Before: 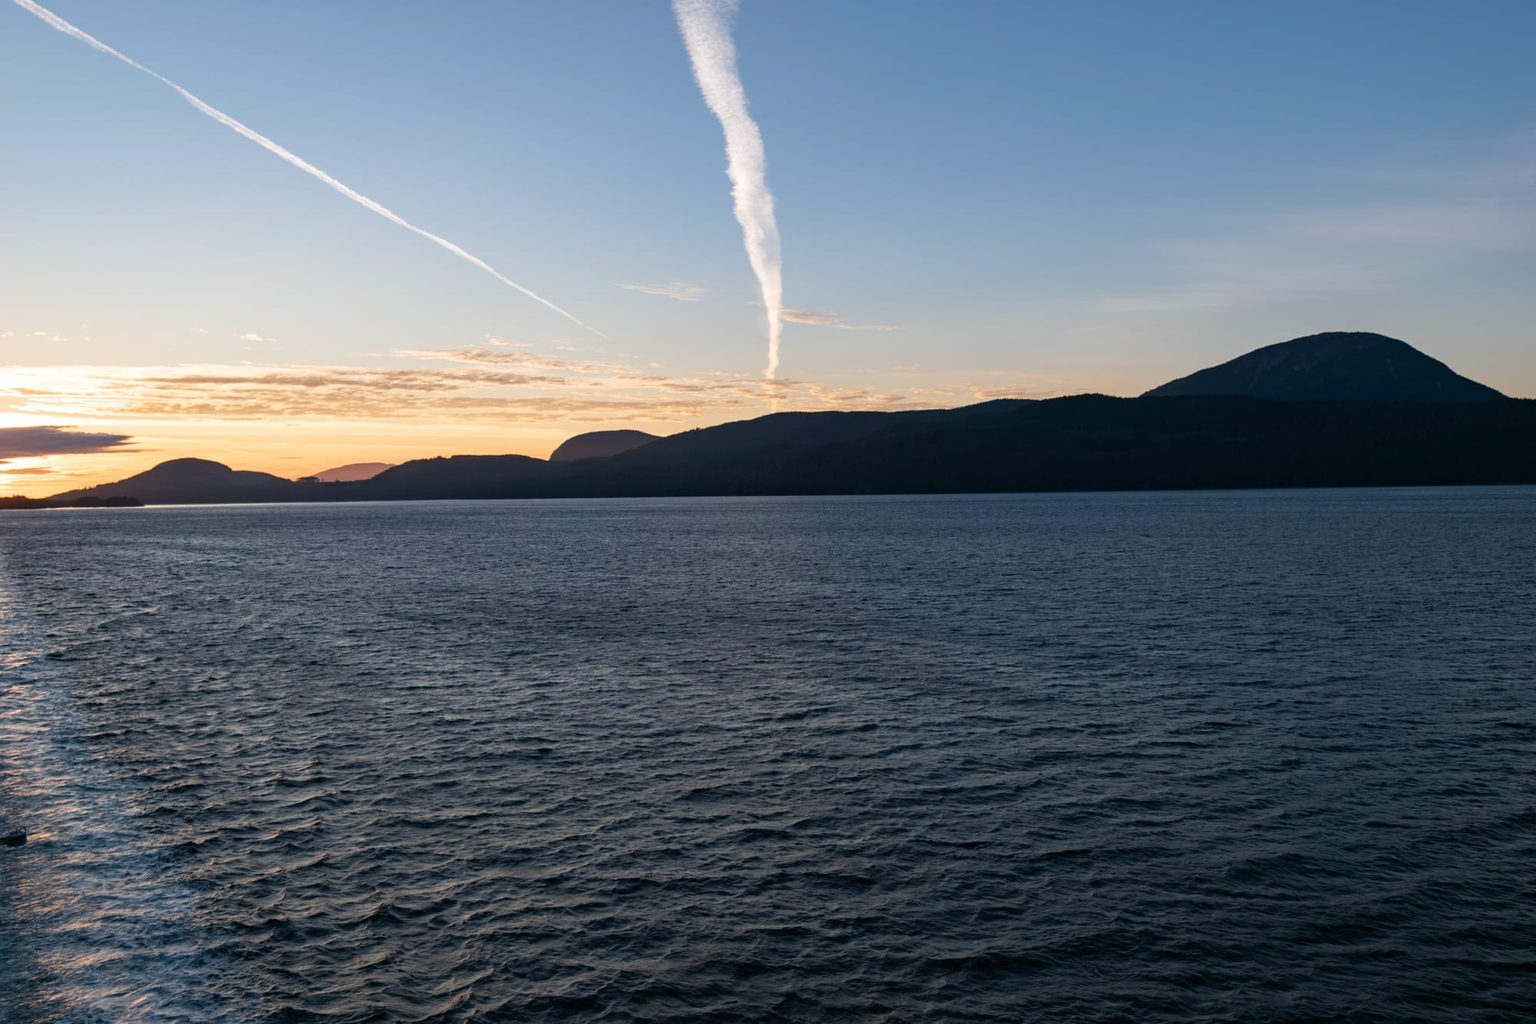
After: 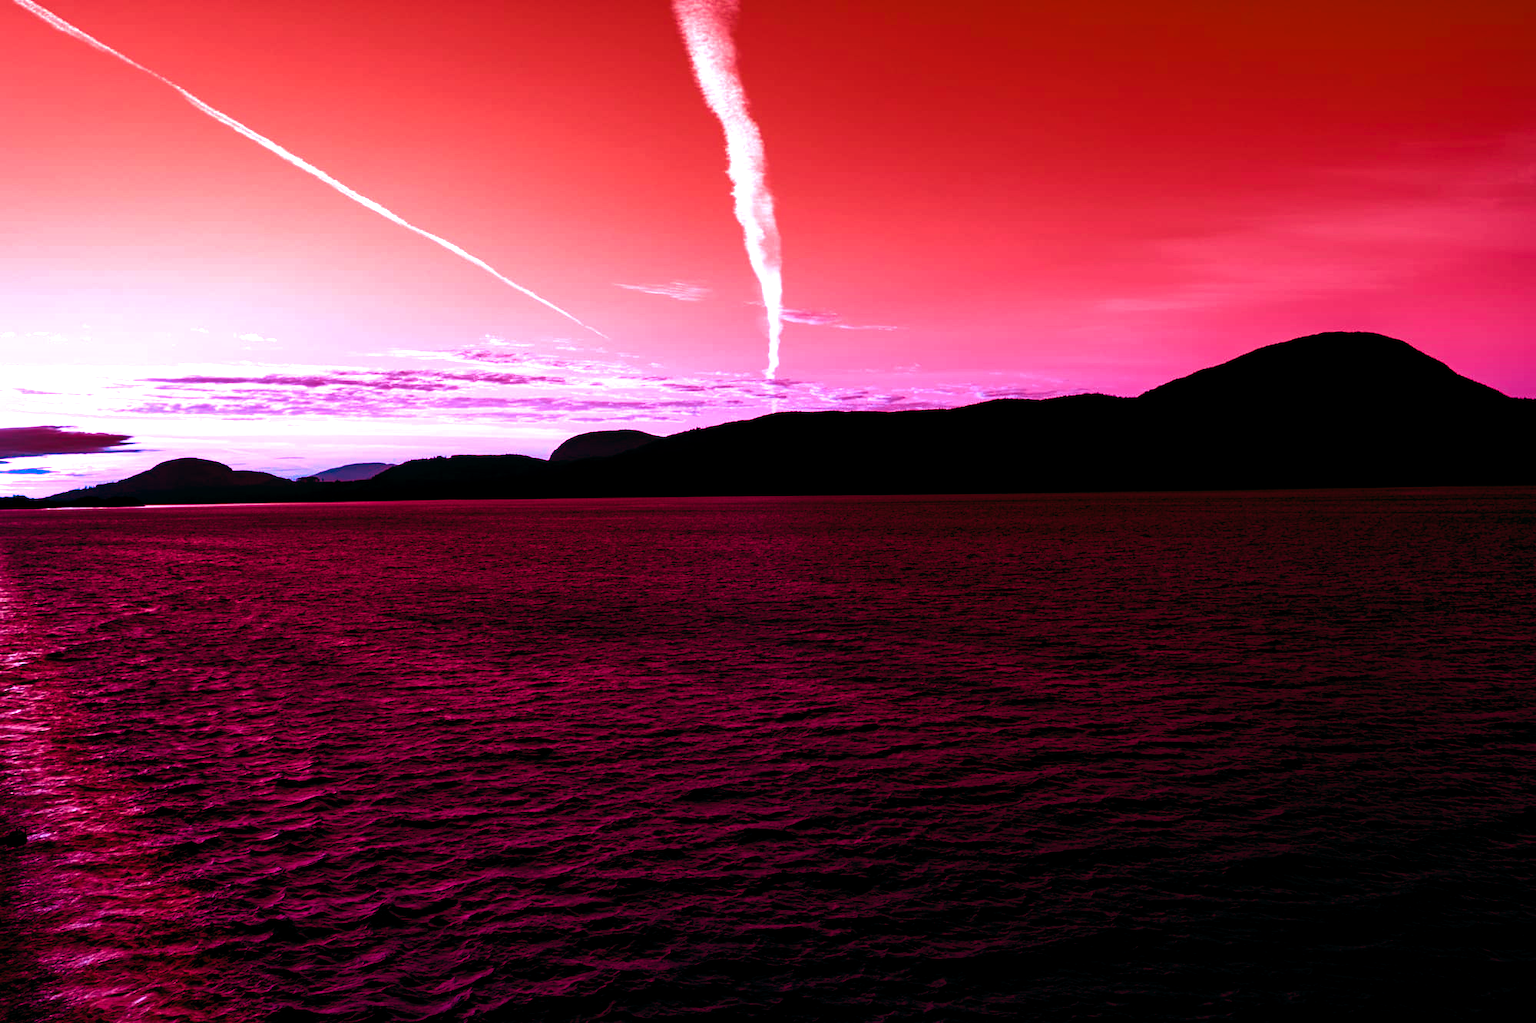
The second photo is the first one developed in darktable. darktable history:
exposure: exposure 0.191 EV, compensate highlight preservation false
color balance rgb: shadows lift › luminance -18.76%, shadows lift › chroma 35.44%, power › luminance -3.76%, power › hue 142.17°, highlights gain › chroma 7.5%, highlights gain › hue 184.75°, global offset › luminance -0.52%, global offset › chroma 0.91%, global offset › hue 173.36°, shadows fall-off 300%, white fulcrum 2 EV, highlights fall-off 300%, linear chroma grading › shadows 17.19%, linear chroma grading › highlights 61.12%, linear chroma grading › global chroma 50%, hue shift -150.52°, perceptual brilliance grading › global brilliance 12%, mask middle-gray fulcrum 100%, contrast gray fulcrum 38.43%, contrast 35.15%, saturation formula JzAzBz (2021)
